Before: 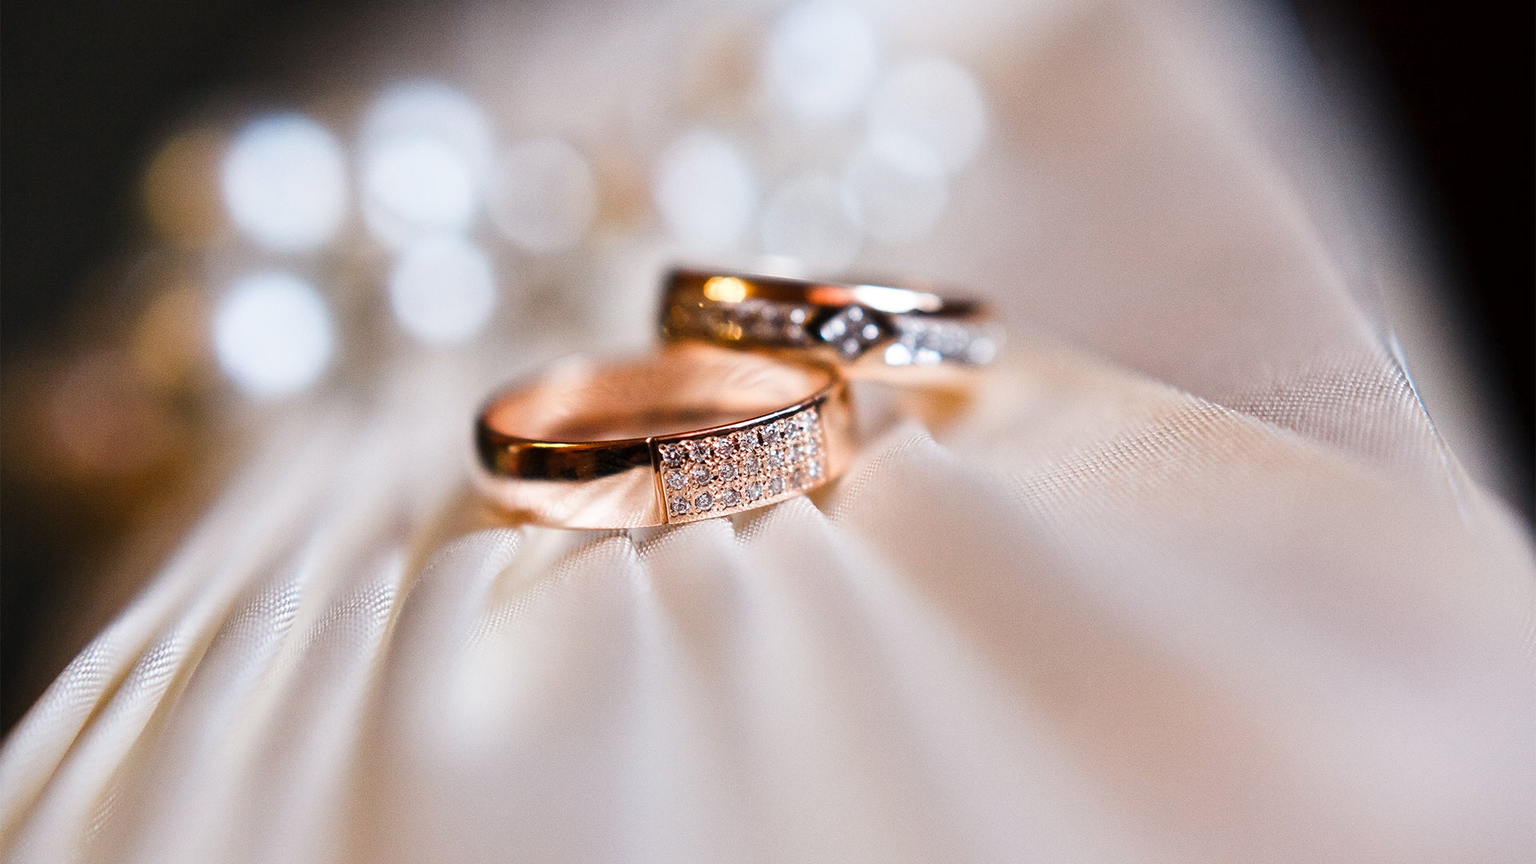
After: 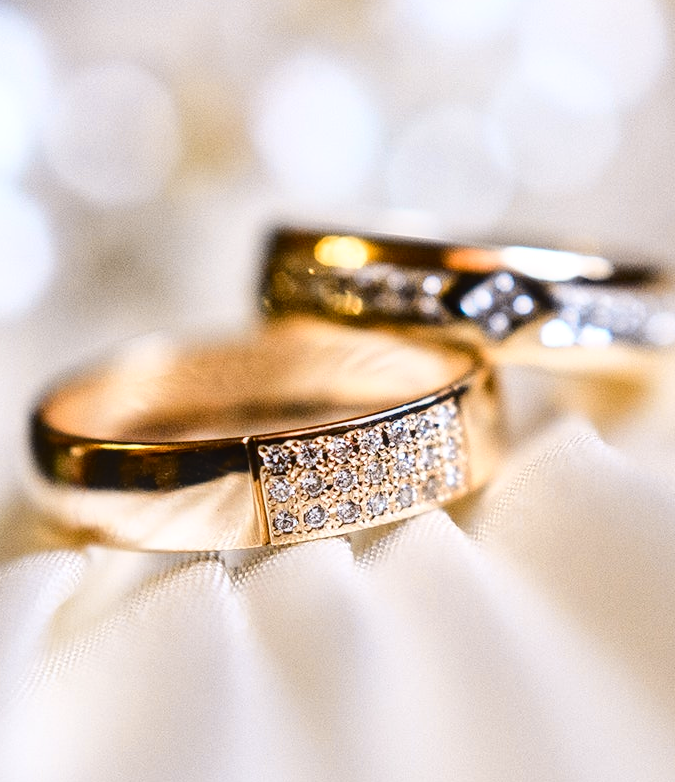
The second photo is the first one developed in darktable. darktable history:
local contrast: on, module defaults
crop and rotate: left 29.476%, top 10.214%, right 35.32%, bottom 17.333%
tone curve: curves: ch0 [(0, 0.023) (0.087, 0.065) (0.184, 0.168) (0.45, 0.54) (0.57, 0.683) (0.722, 0.825) (0.877, 0.948) (1, 1)]; ch1 [(0, 0) (0.388, 0.369) (0.45, 0.43) (0.505, 0.509) (0.534, 0.528) (0.657, 0.655) (1, 1)]; ch2 [(0, 0) (0.314, 0.223) (0.427, 0.405) (0.5, 0.5) (0.55, 0.566) (0.625, 0.657) (1, 1)], color space Lab, independent channels, preserve colors none
color contrast: green-magenta contrast 0.81
